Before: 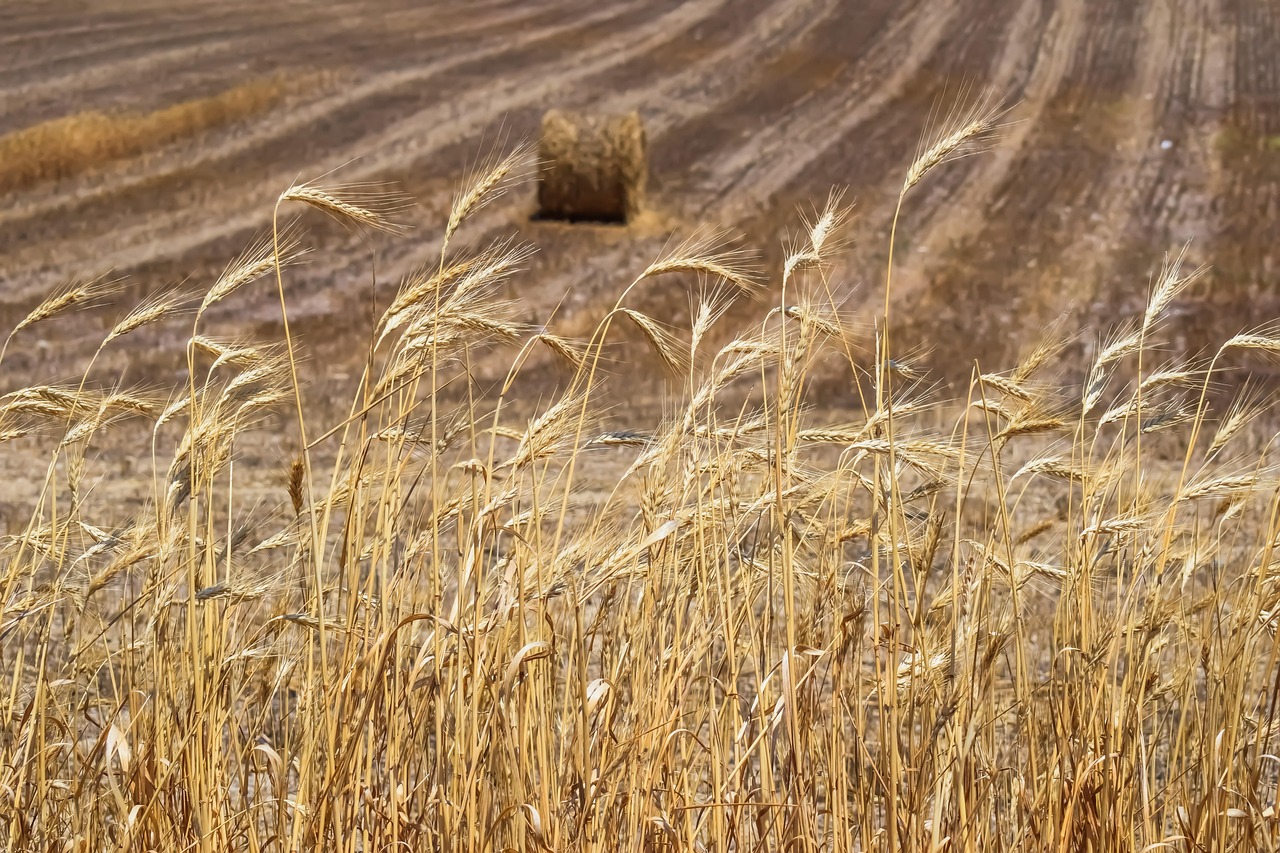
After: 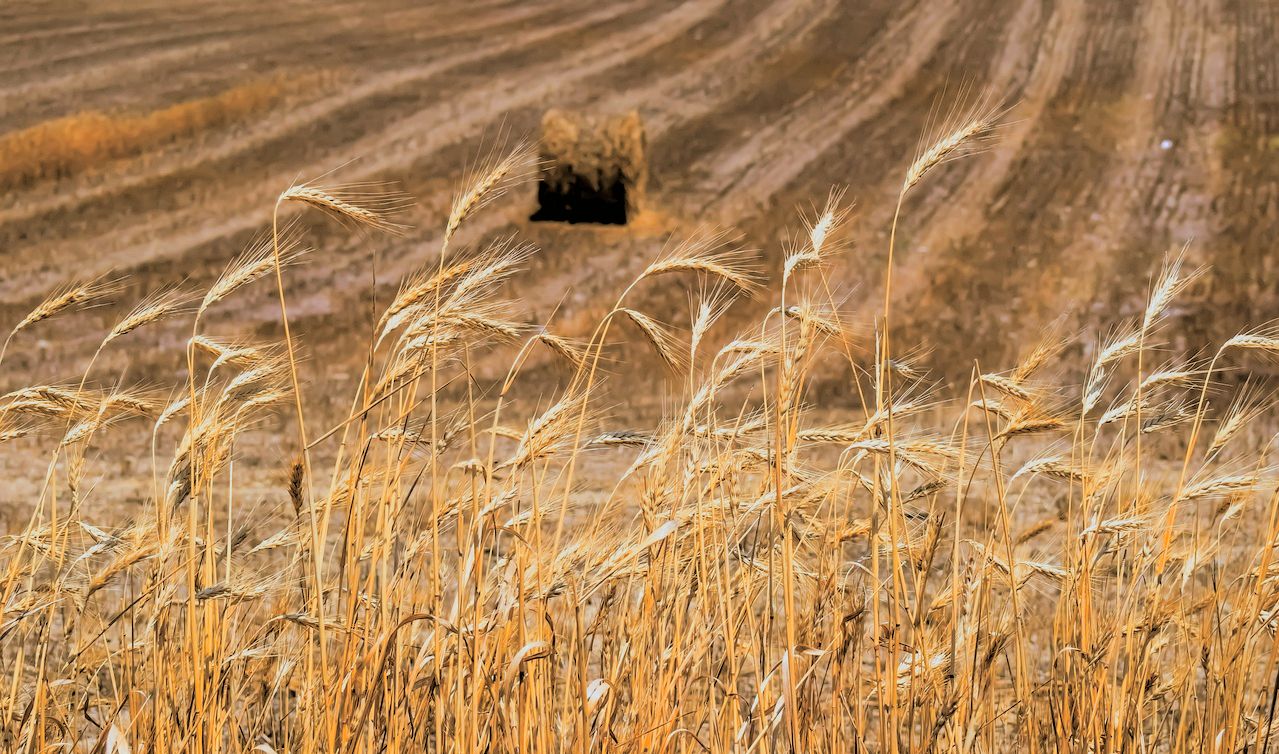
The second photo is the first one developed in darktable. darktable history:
crop and rotate: top 0%, bottom 11.49%
split-toning: shadows › hue 37.98°, highlights › hue 185.58°, balance -55.261
white balance: red 0.976, blue 1.04
rgb levels: preserve colors sum RGB, levels [[0.038, 0.433, 0.934], [0, 0.5, 1], [0, 0.5, 1]]
filmic rgb: black relative exposure -3.86 EV, white relative exposure 3.48 EV, hardness 2.63, contrast 1.103
tone equalizer: -8 EV -0.417 EV, -7 EV -0.389 EV, -6 EV -0.333 EV, -5 EV -0.222 EV, -3 EV 0.222 EV, -2 EV 0.333 EV, -1 EV 0.389 EV, +0 EV 0.417 EV, edges refinement/feathering 500, mask exposure compensation -1.57 EV, preserve details no
color balance rgb: perceptual saturation grading › global saturation 25%, global vibrance 20%
color zones: curves: ch0 [(0, 0.363) (0.128, 0.373) (0.25, 0.5) (0.402, 0.407) (0.521, 0.525) (0.63, 0.559) (0.729, 0.662) (0.867, 0.471)]; ch1 [(0, 0.515) (0.136, 0.618) (0.25, 0.5) (0.378, 0) (0.516, 0) (0.622, 0.593) (0.737, 0.819) (0.87, 0.593)]; ch2 [(0, 0.529) (0.128, 0.471) (0.282, 0.451) (0.386, 0.662) (0.516, 0.525) (0.633, 0.554) (0.75, 0.62) (0.875, 0.441)]
